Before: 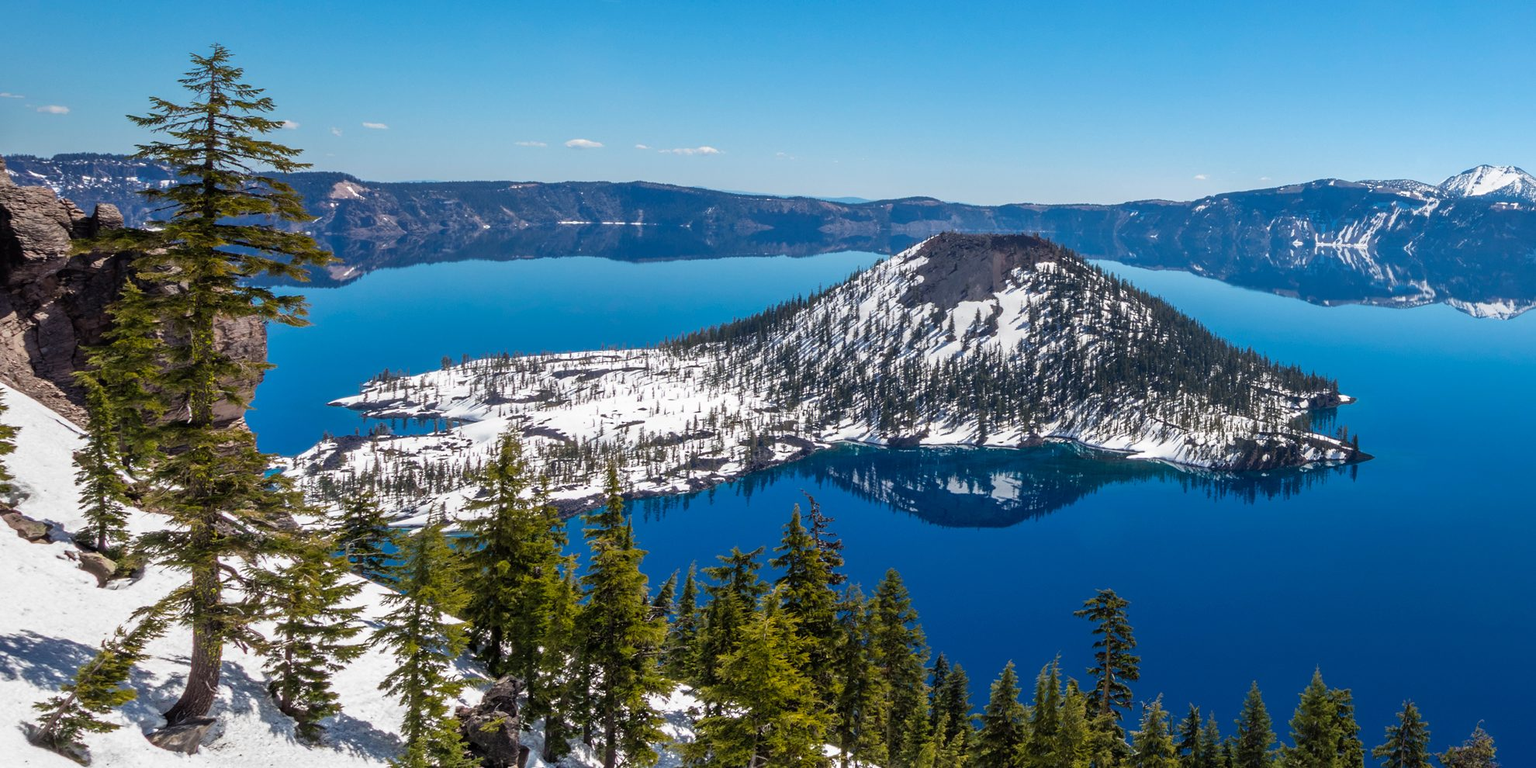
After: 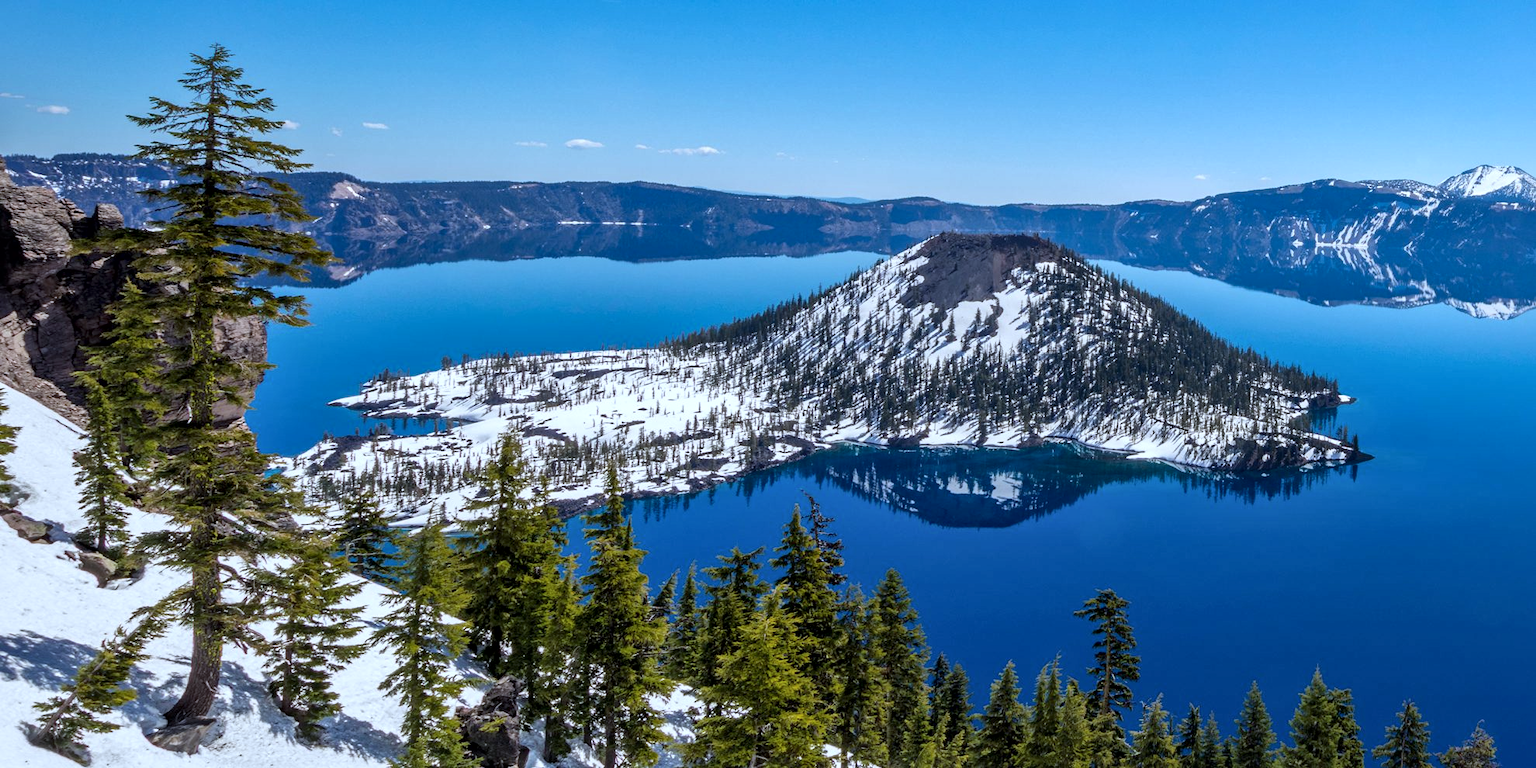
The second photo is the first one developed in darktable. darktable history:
local contrast: mode bilateral grid, contrast 20, coarseness 50, detail 141%, midtone range 0.2
white balance: red 0.924, blue 1.095
